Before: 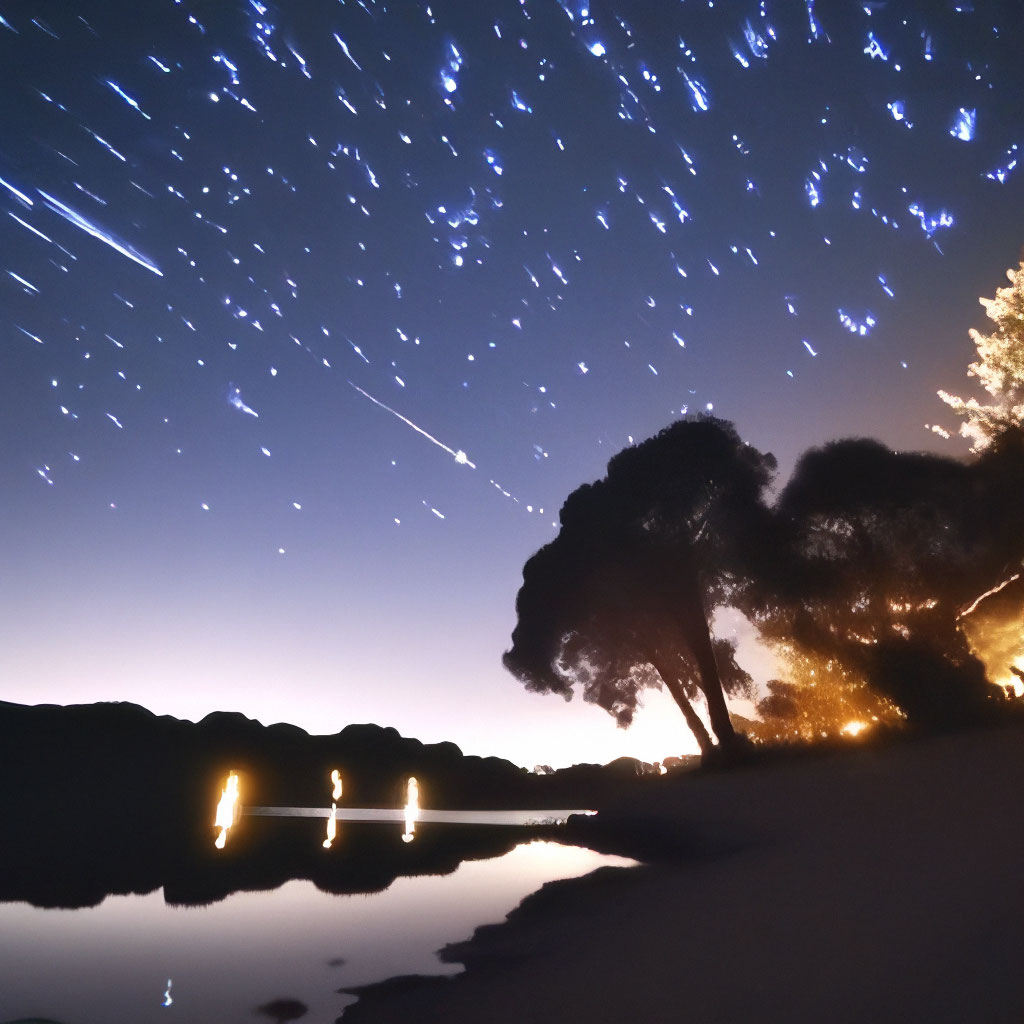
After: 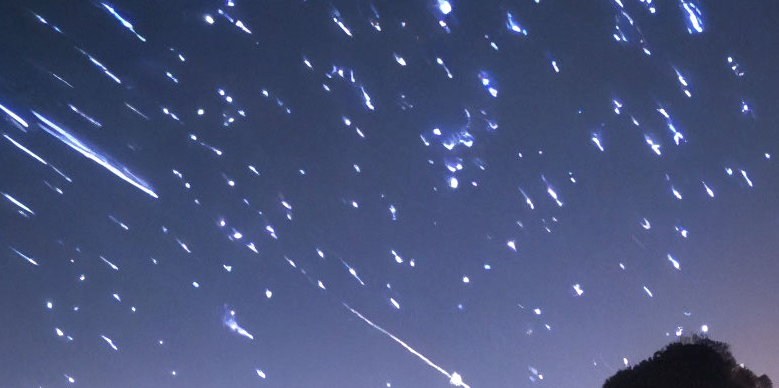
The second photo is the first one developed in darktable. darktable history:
local contrast: detail 130%
crop: left 0.565%, top 7.647%, right 23.33%, bottom 54.446%
